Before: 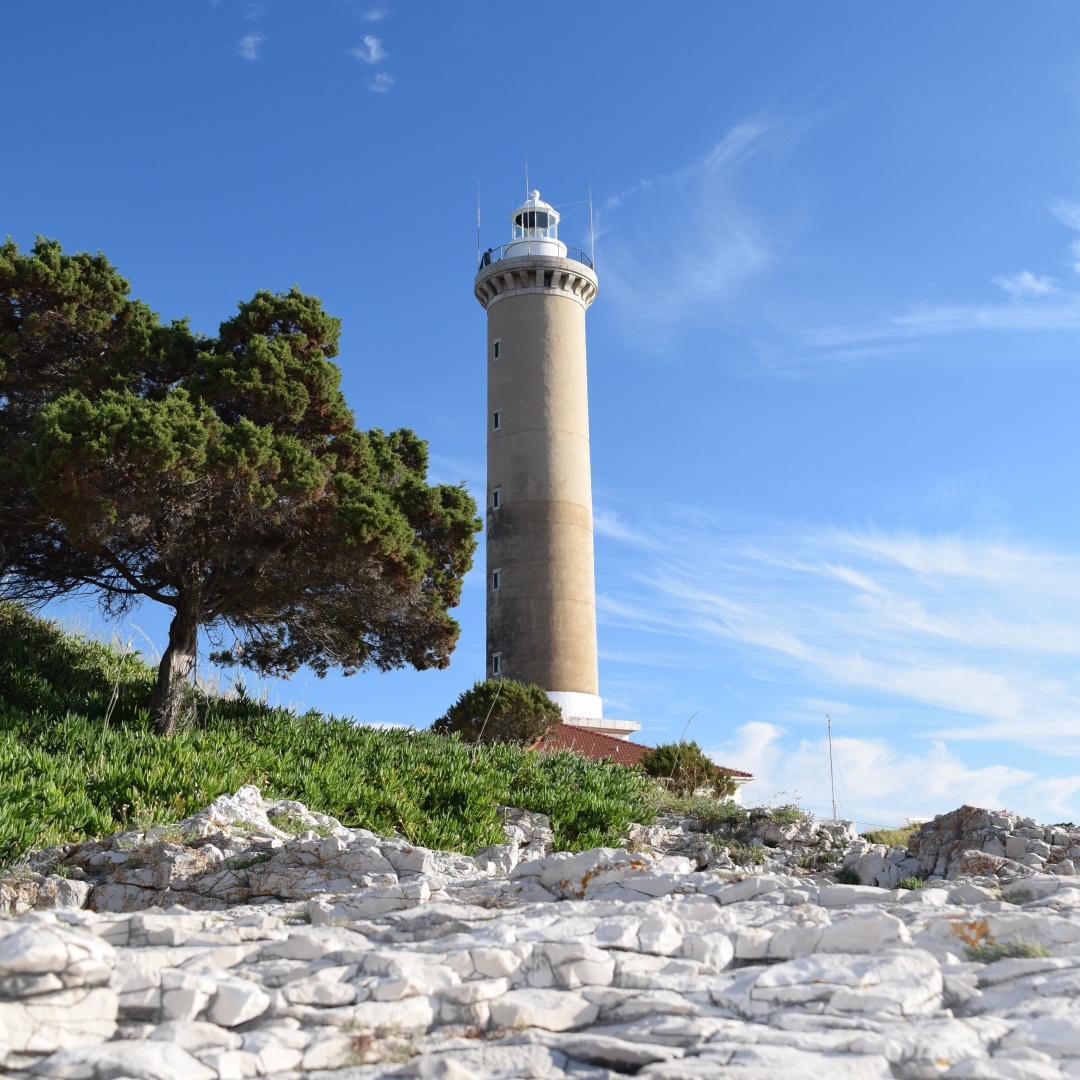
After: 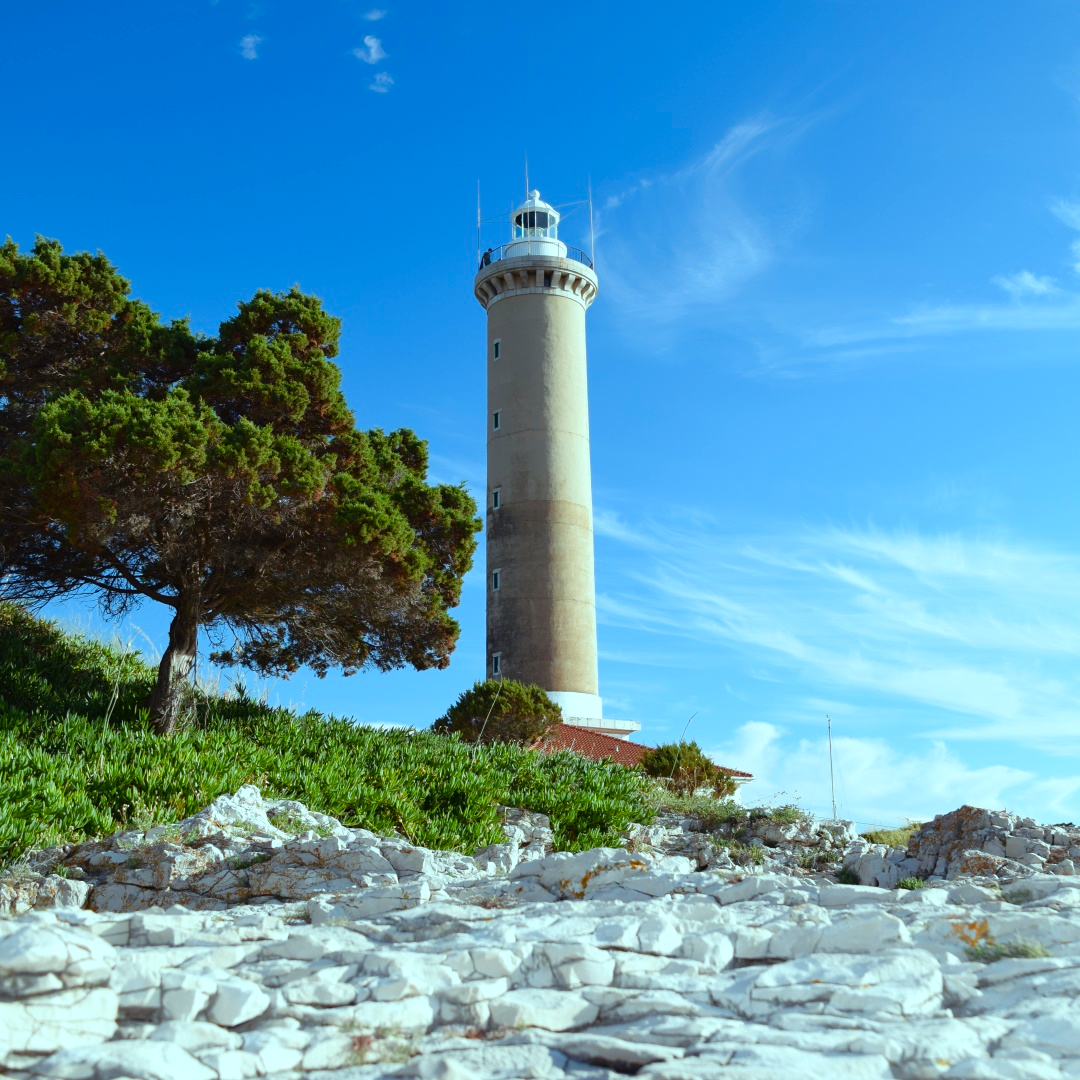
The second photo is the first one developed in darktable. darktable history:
color balance rgb: highlights gain › chroma 4.027%, highlights gain › hue 203.2°, linear chroma grading › shadows 15.837%, perceptual saturation grading › global saturation 8.981%, perceptual saturation grading › highlights -13.037%, perceptual saturation grading › mid-tones 14.681%, perceptual saturation grading › shadows 23.75%
